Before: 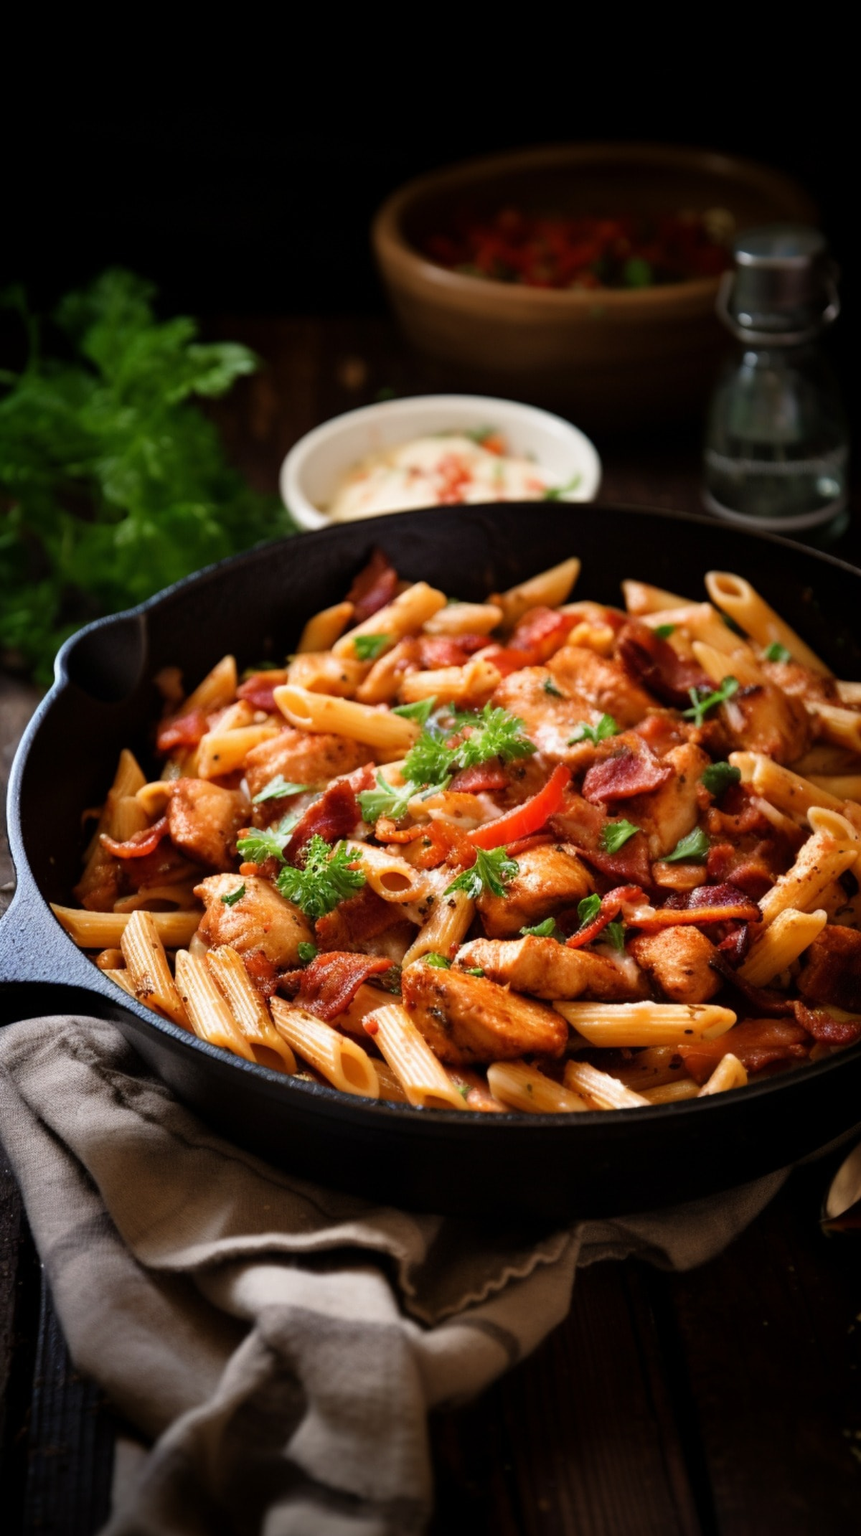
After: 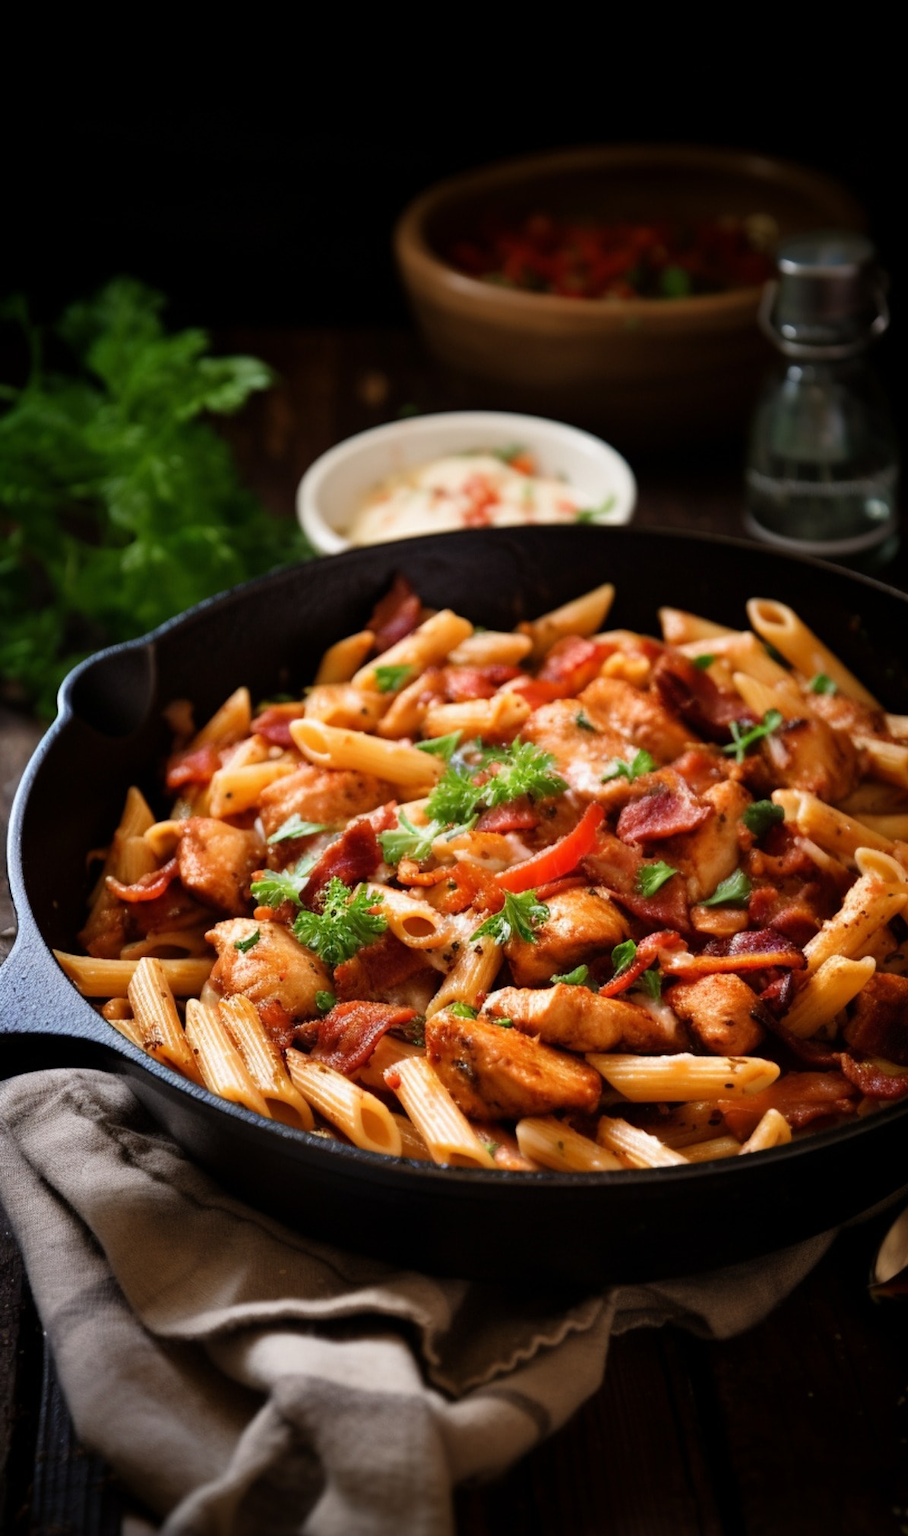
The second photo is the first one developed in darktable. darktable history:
crop: top 0.459%, right 0.265%, bottom 5.076%
